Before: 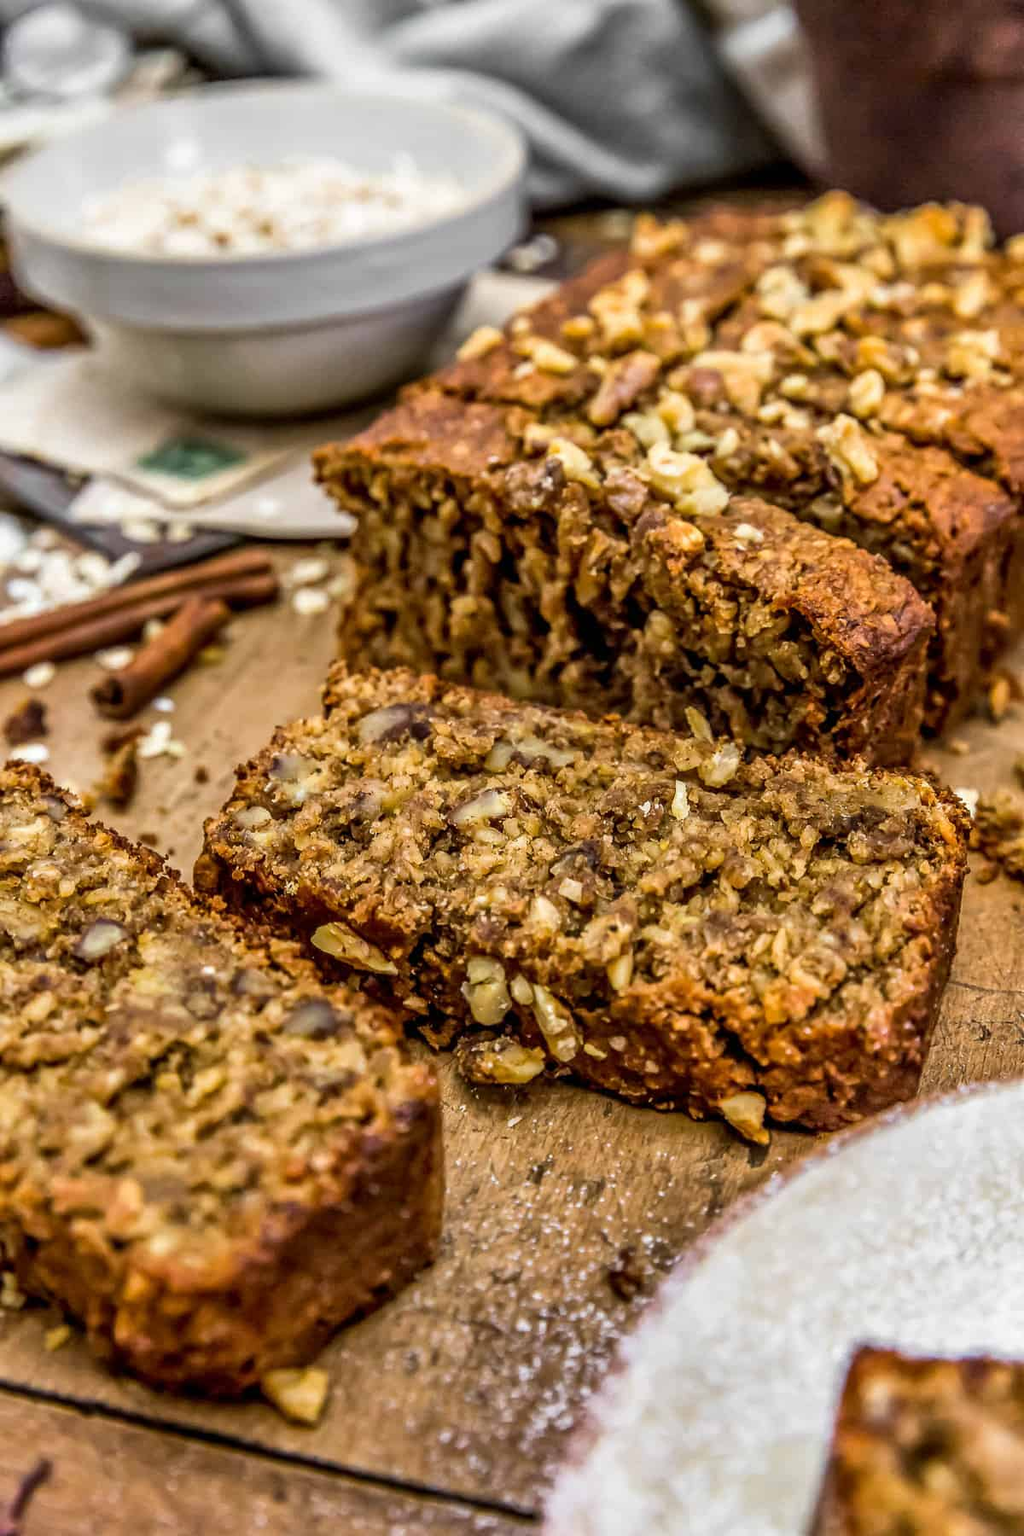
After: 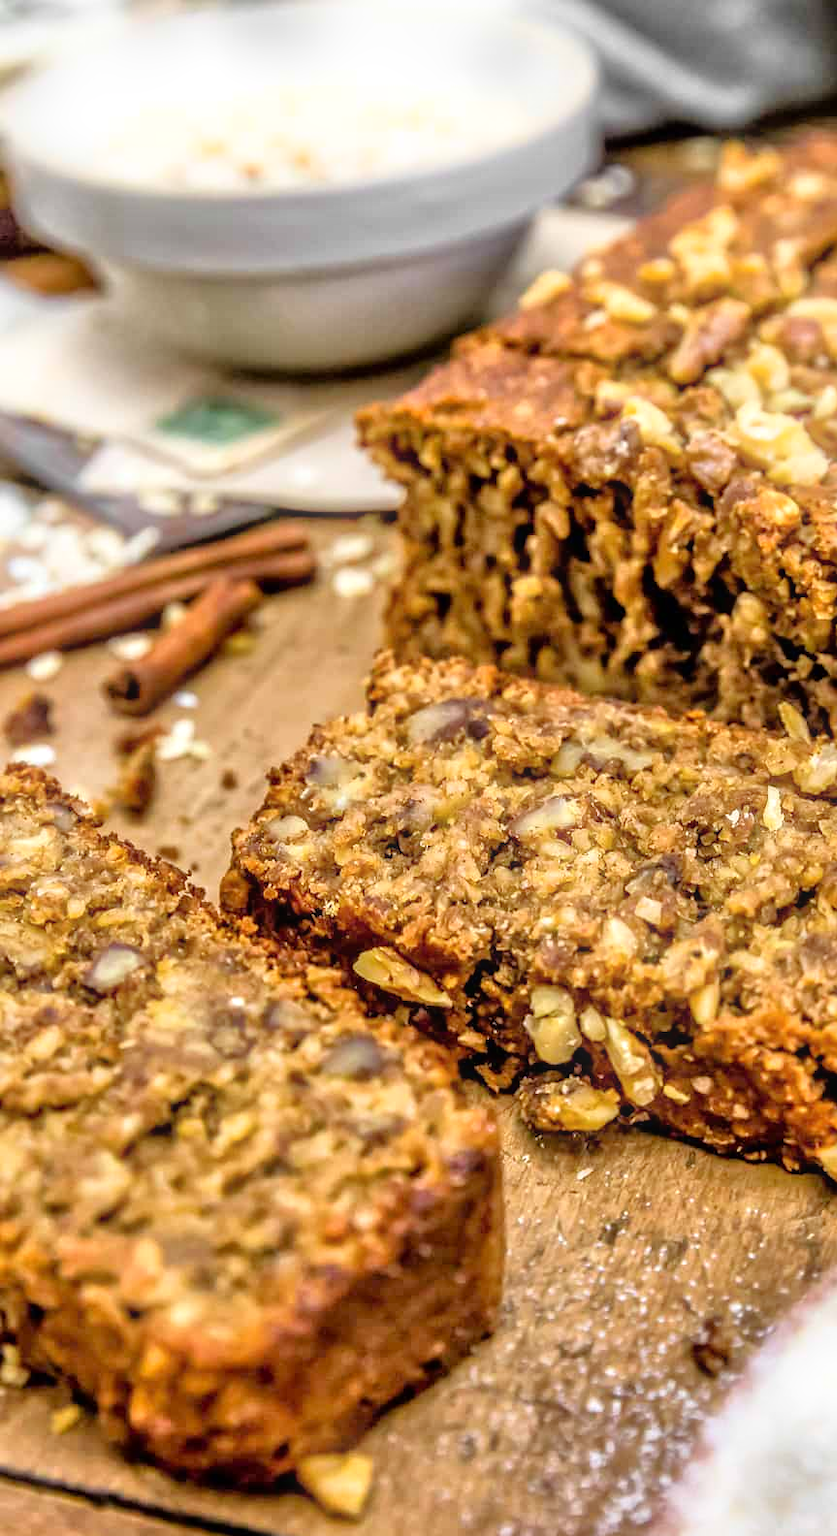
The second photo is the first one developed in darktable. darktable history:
tone equalizer: -7 EV 0.15 EV, -6 EV 0.6 EV, -5 EV 1.15 EV, -4 EV 1.33 EV, -3 EV 1.15 EV, -2 EV 0.6 EV, -1 EV 0.15 EV, mask exposure compensation -0.5 EV
bloom: size 5%, threshold 95%, strength 15%
crop: top 5.803%, right 27.864%, bottom 5.804%
